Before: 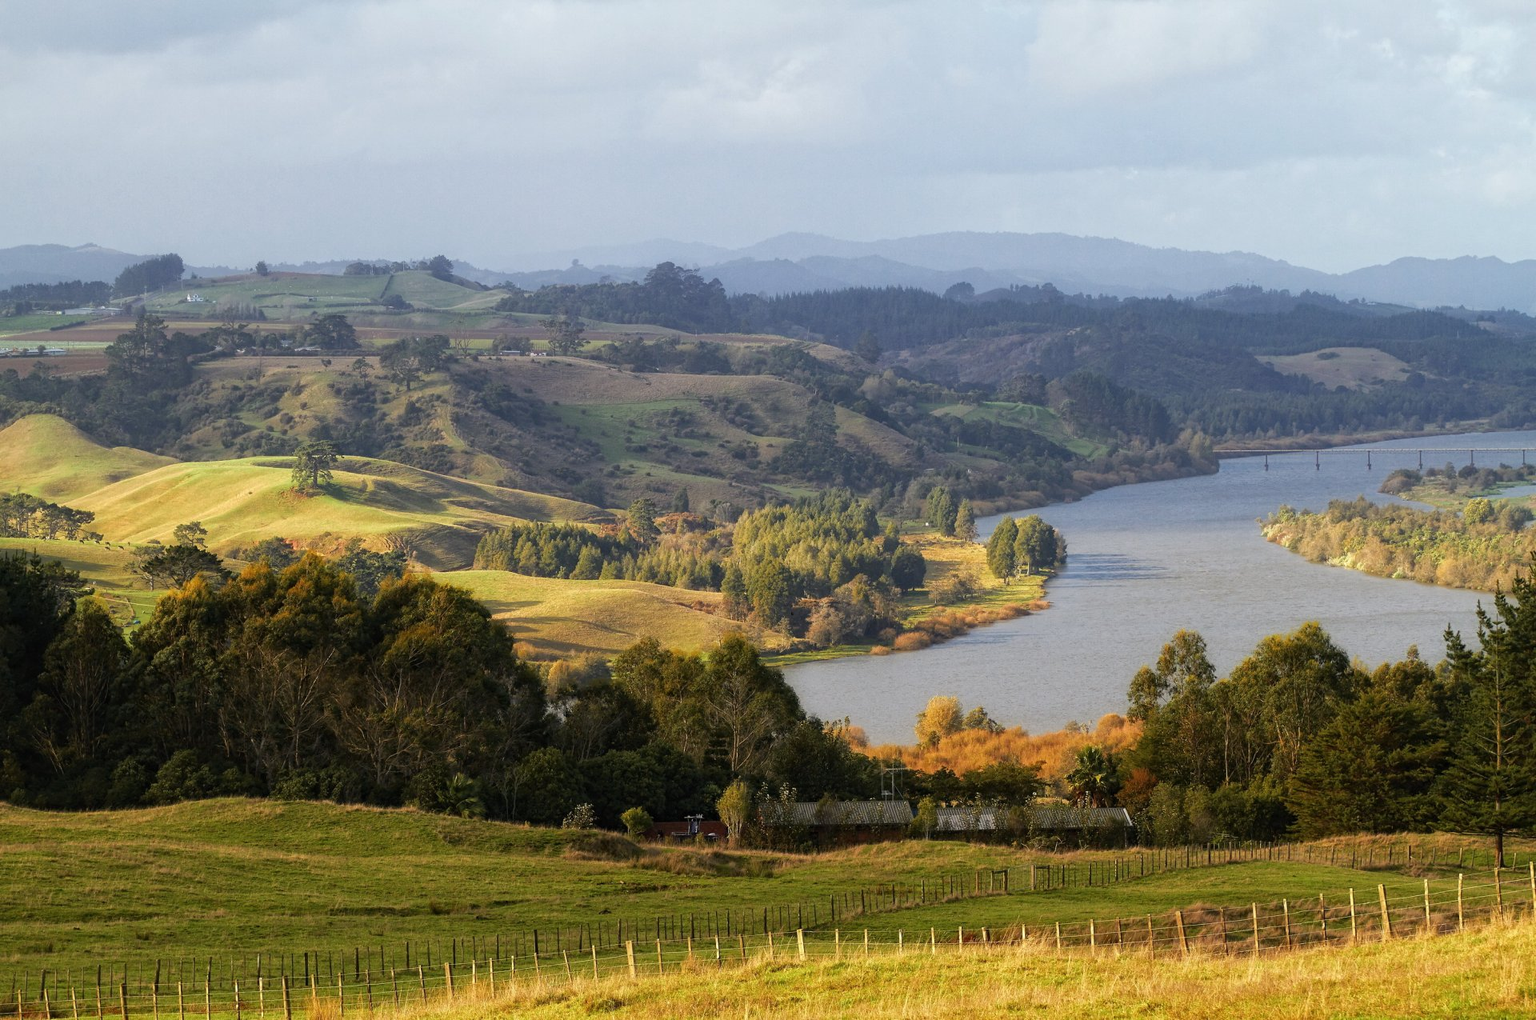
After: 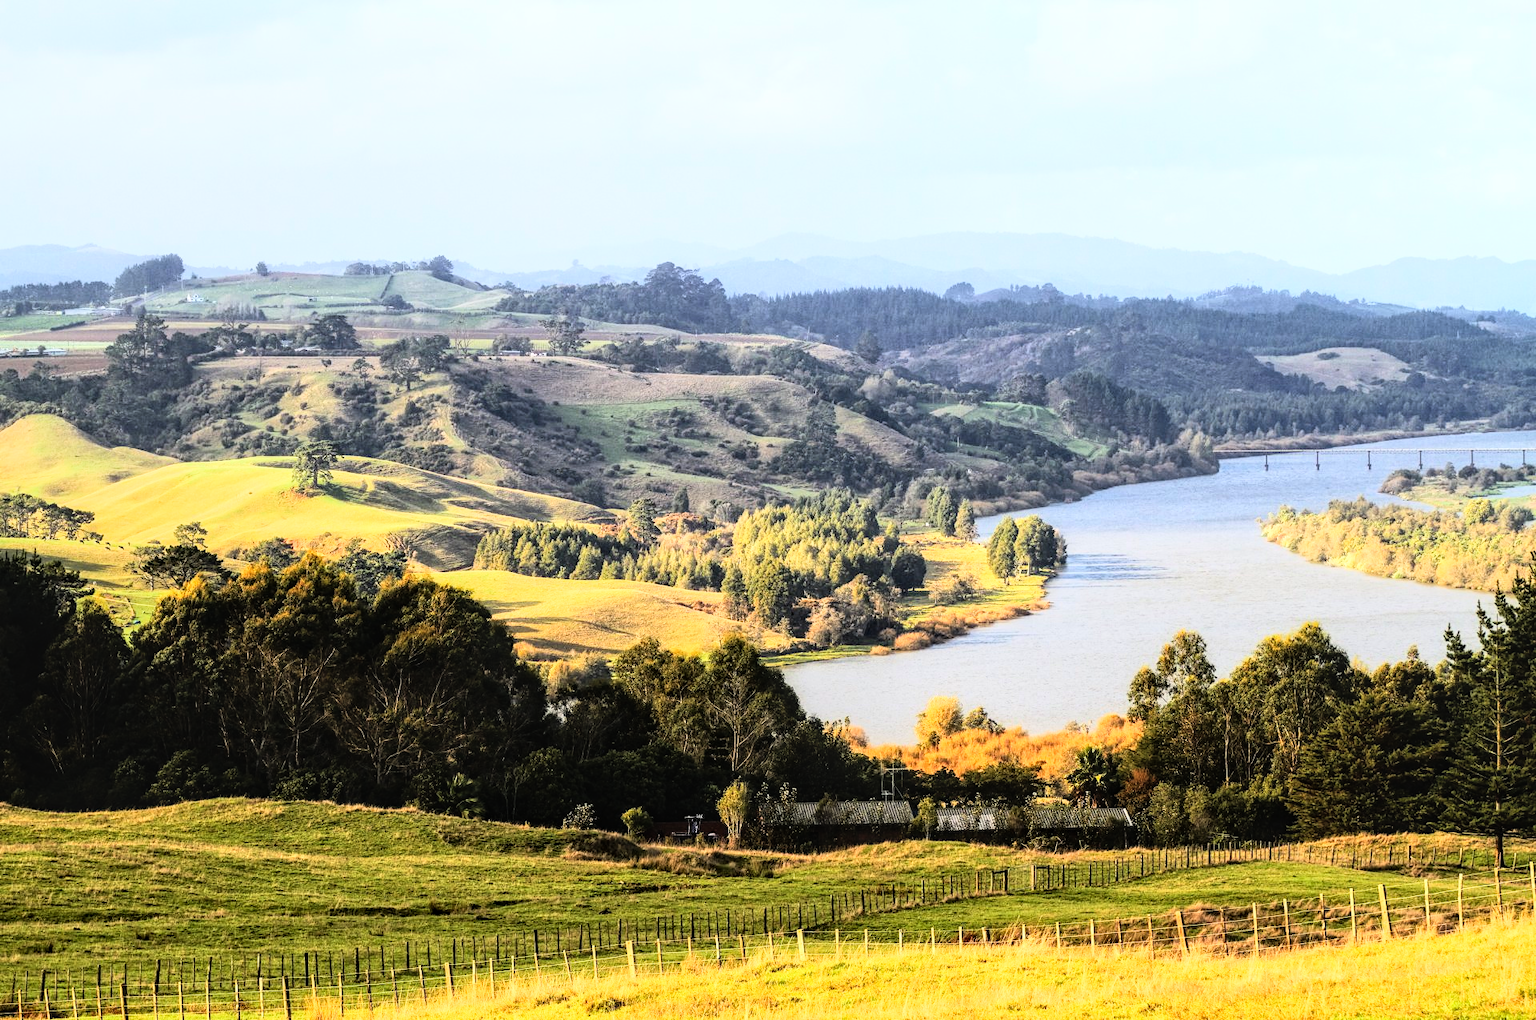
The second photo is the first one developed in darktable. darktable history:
rgb curve: curves: ch0 [(0, 0) (0.21, 0.15) (0.24, 0.21) (0.5, 0.75) (0.75, 0.96) (0.89, 0.99) (1, 1)]; ch1 [(0, 0.02) (0.21, 0.13) (0.25, 0.2) (0.5, 0.67) (0.75, 0.9) (0.89, 0.97) (1, 1)]; ch2 [(0, 0.02) (0.21, 0.13) (0.25, 0.2) (0.5, 0.67) (0.75, 0.9) (0.89, 0.97) (1, 1)], compensate middle gray true
local contrast: on, module defaults
